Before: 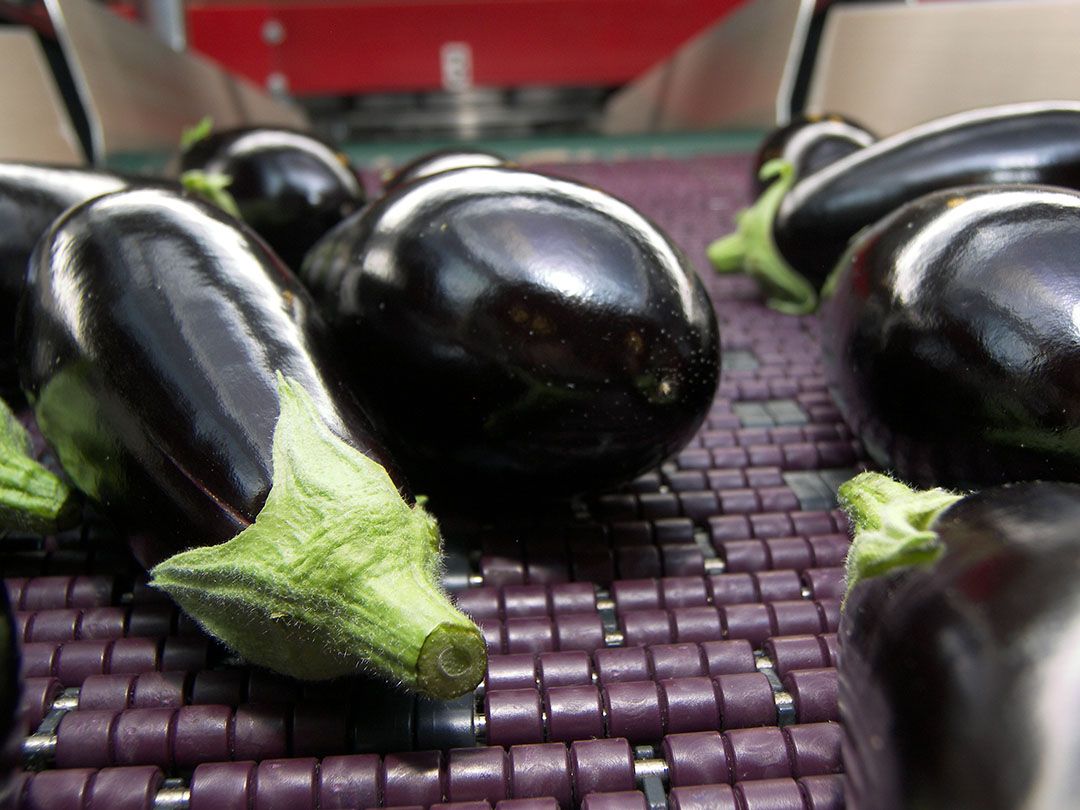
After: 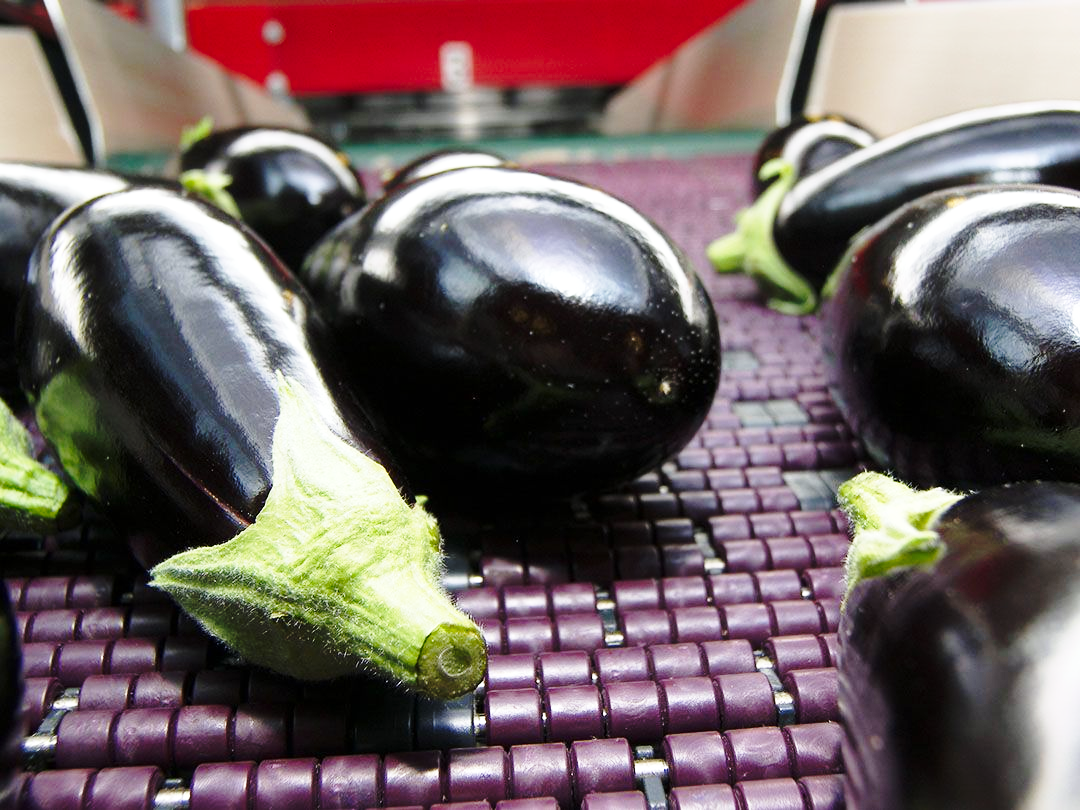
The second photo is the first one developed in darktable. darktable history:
base curve: curves: ch0 [(0, 0) (0.032, 0.037) (0.105, 0.228) (0.435, 0.76) (0.856, 0.983) (1, 1)], preserve colors none
white balance: red 0.986, blue 1.01
